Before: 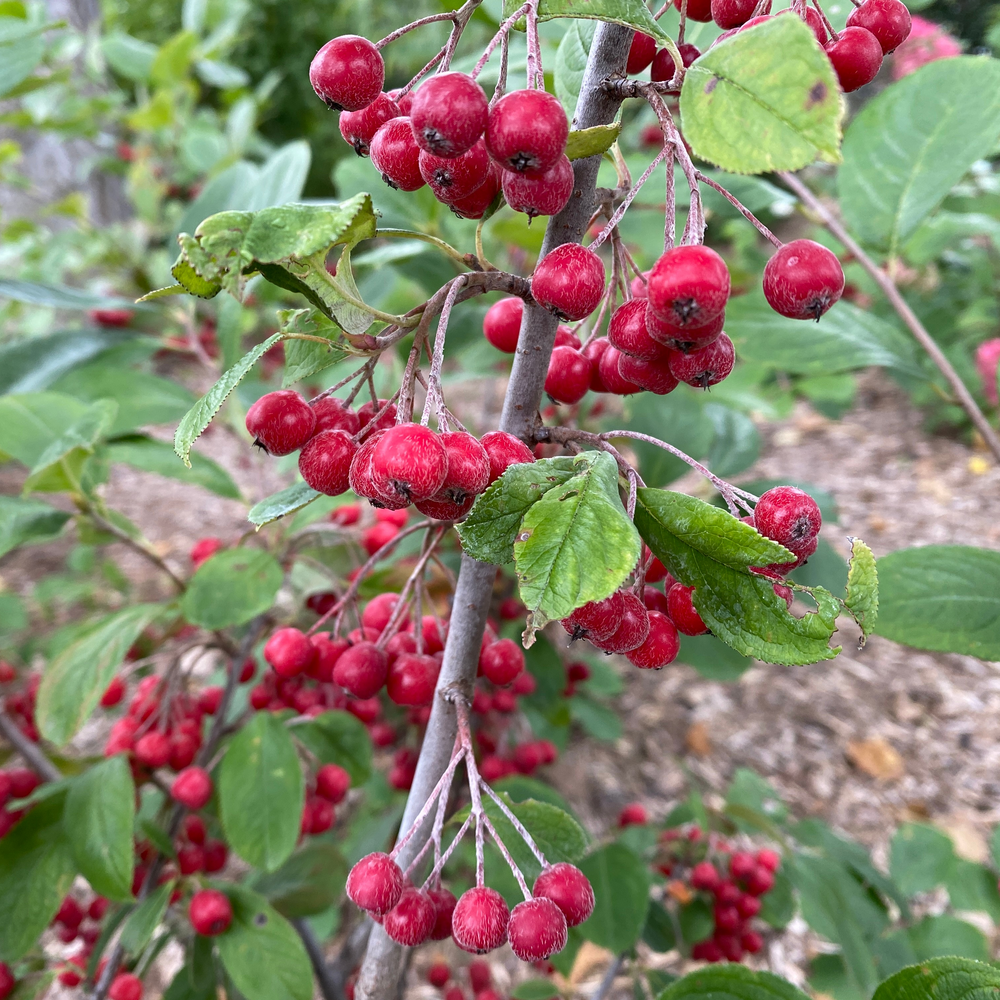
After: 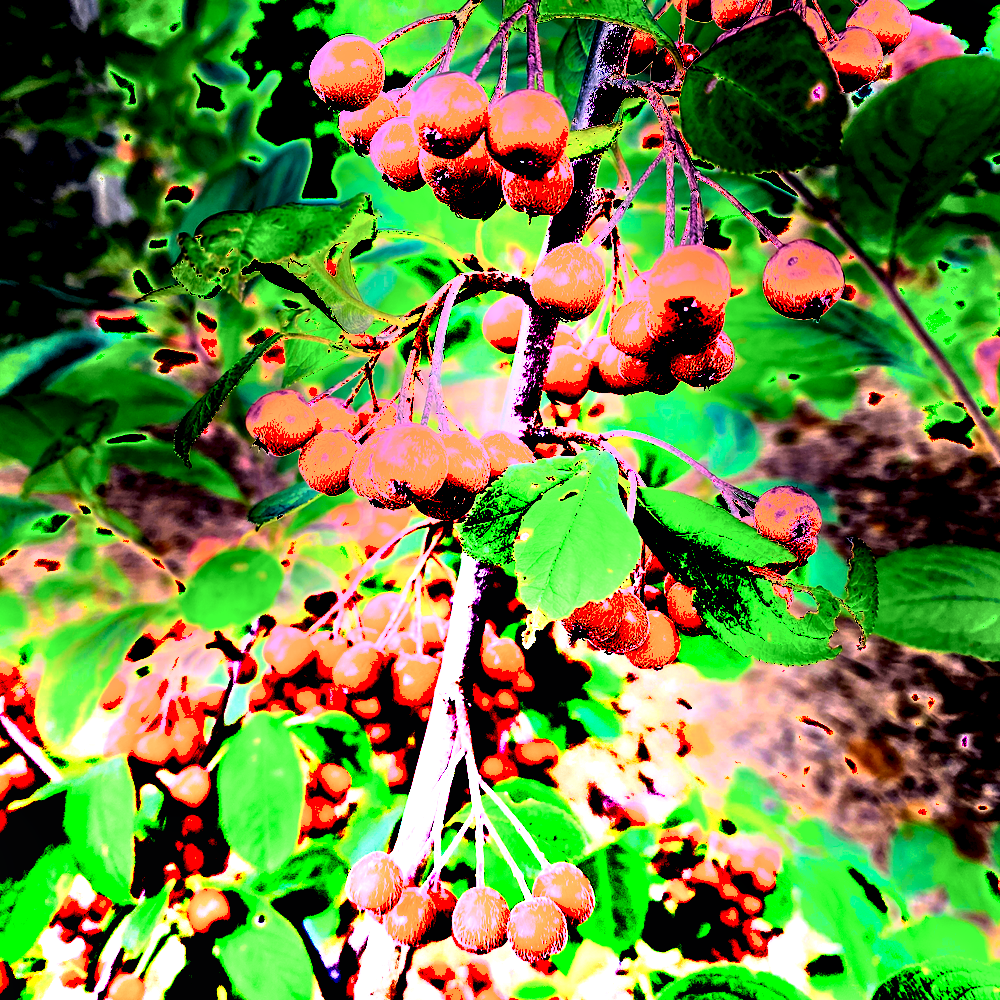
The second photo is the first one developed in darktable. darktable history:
shadows and highlights: shadows -88.81, highlights -36.05, soften with gaussian
tone curve: curves: ch0 [(0, 0.013) (0.054, 0.018) (0.205, 0.191) (0.289, 0.292) (0.39, 0.424) (0.493, 0.551) (0.666, 0.743) (0.795, 0.841) (1, 0.998)]; ch1 [(0, 0) (0.385, 0.343) (0.439, 0.415) (0.494, 0.495) (0.501, 0.501) (0.51, 0.509) (0.548, 0.554) (0.586, 0.601) (0.66, 0.687) (0.783, 0.804) (1, 1)]; ch2 [(0, 0) (0.304, 0.31) (0.403, 0.399) (0.441, 0.428) (0.47, 0.469) (0.498, 0.496) (0.524, 0.538) (0.566, 0.579) (0.633, 0.665) (0.7, 0.711) (1, 1)], color space Lab, independent channels
color balance rgb: perceptual saturation grading › global saturation 19.734%, perceptual brilliance grading › global brilliance 10.166%, perceptual brilliance grading › shadows 14.603%
exposure: black level correction 0.098, exposure 2.966 EV, compensate highlight preservation false
